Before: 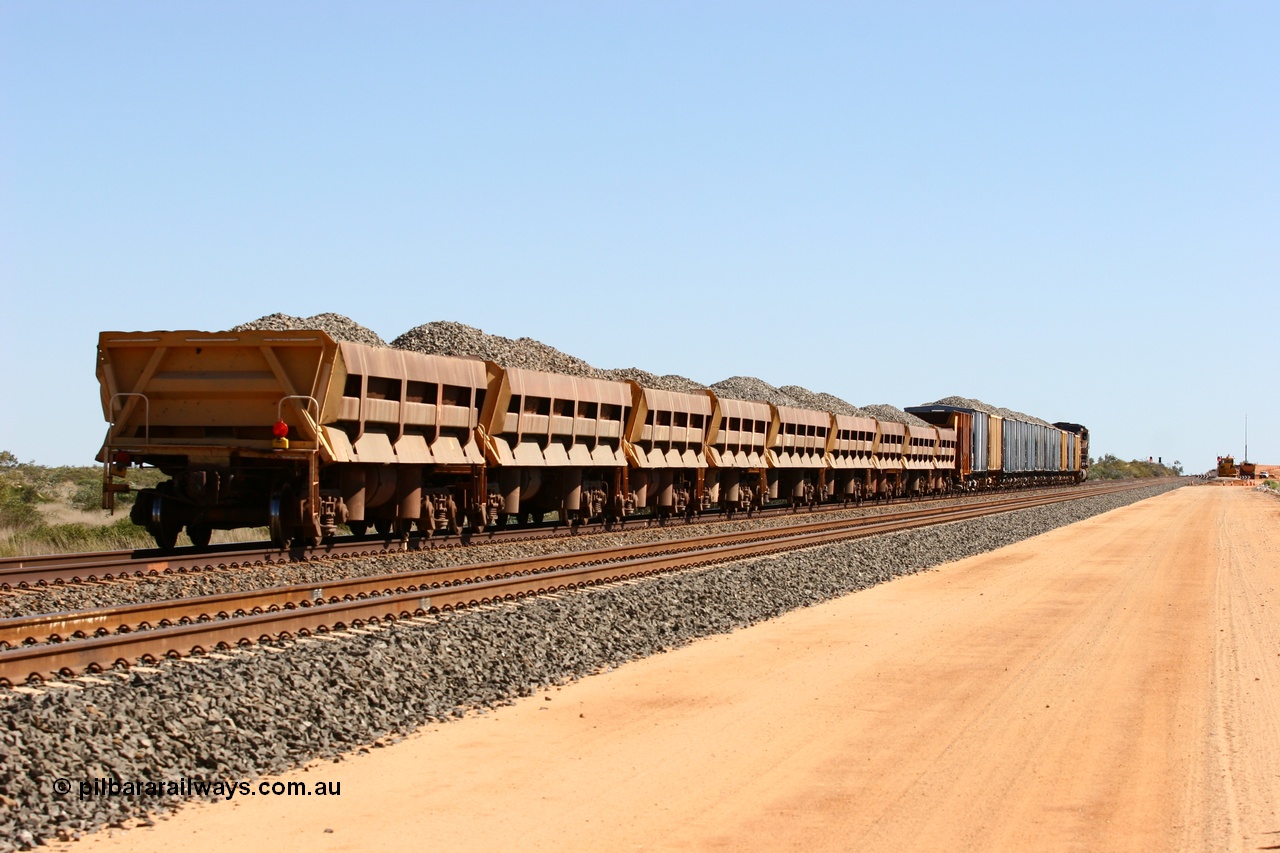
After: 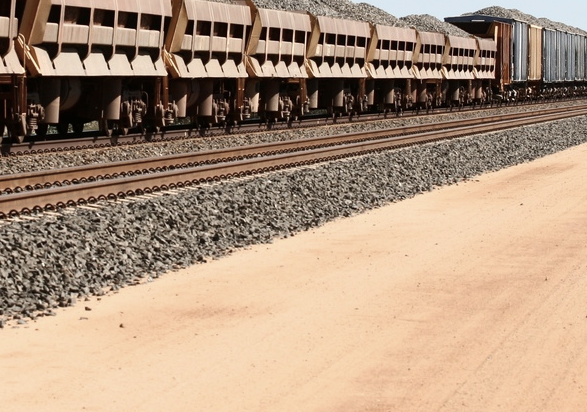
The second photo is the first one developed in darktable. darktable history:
crop: left 35.976%, top 45.819%, right 18.162%, bottom 5.807%
contrast brightness saturation: contrast 0.1, saturation -0.36
